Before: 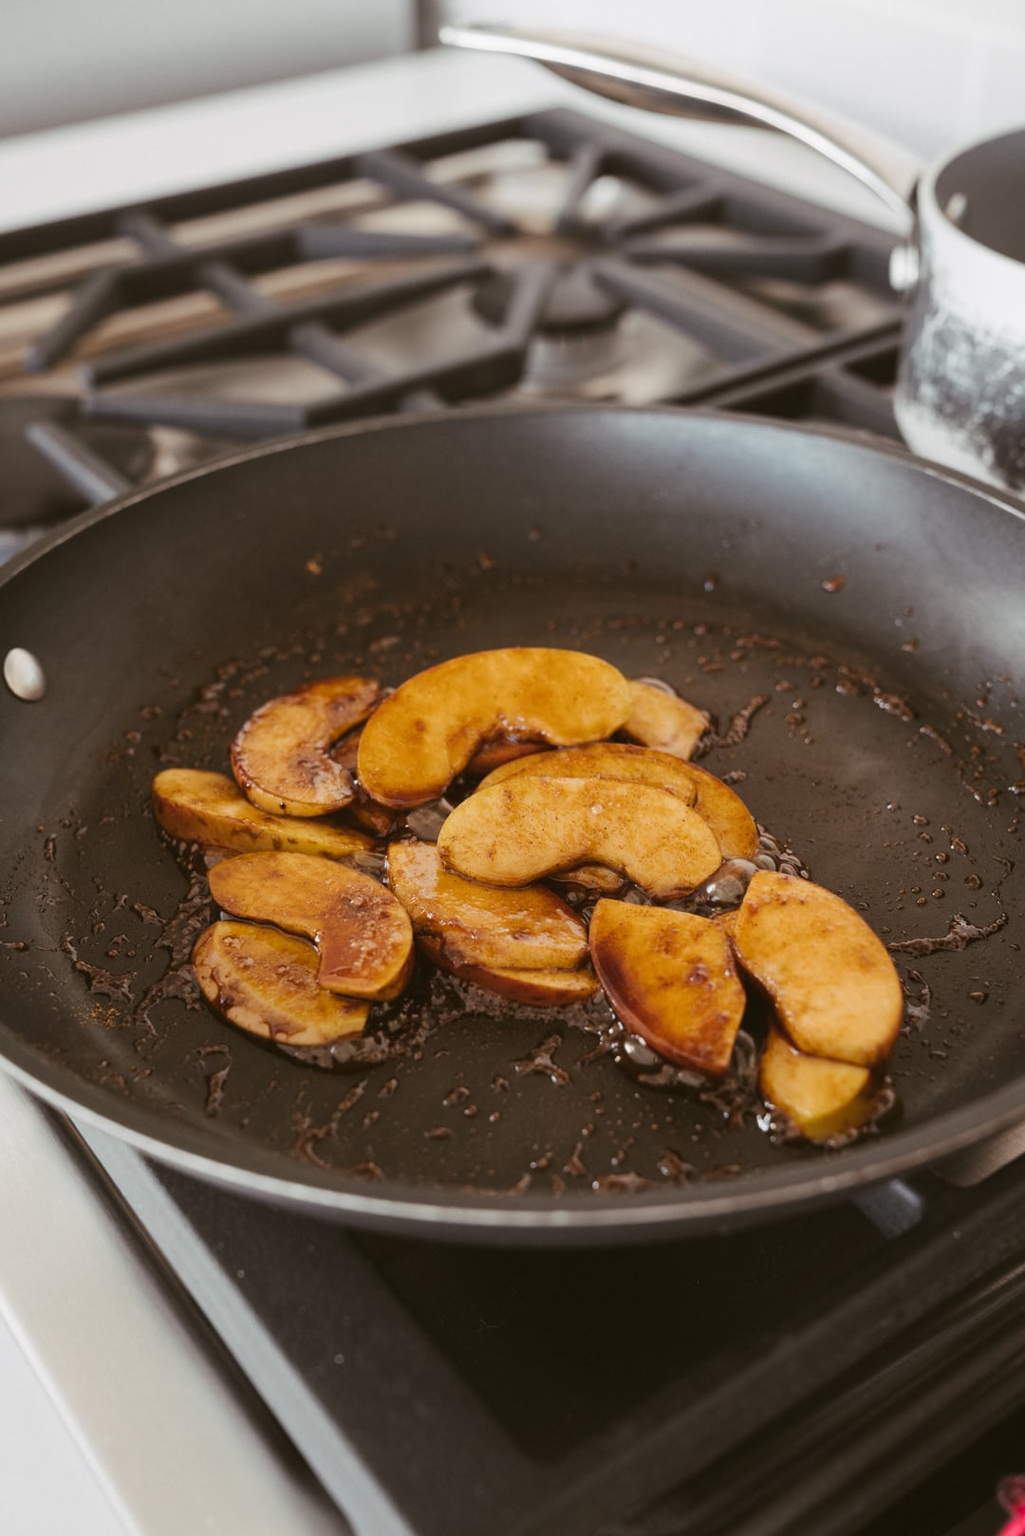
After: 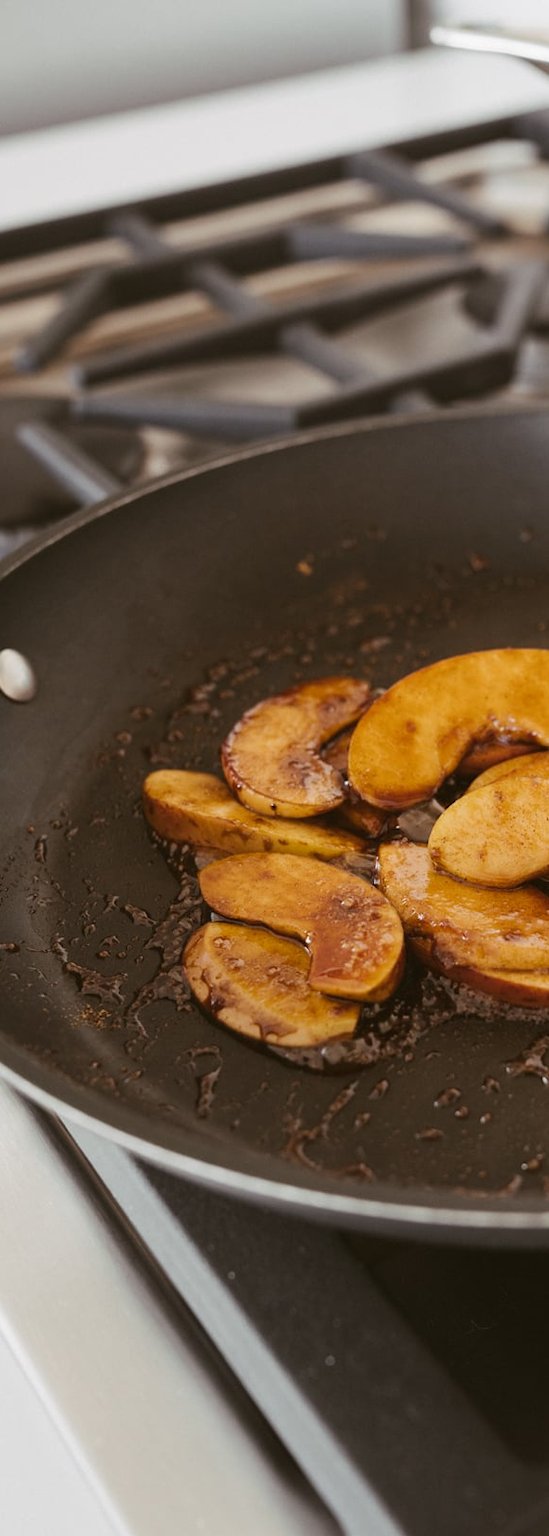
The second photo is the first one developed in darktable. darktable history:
crop: left 0.932%, right 45.495%, bottom 0.085%
